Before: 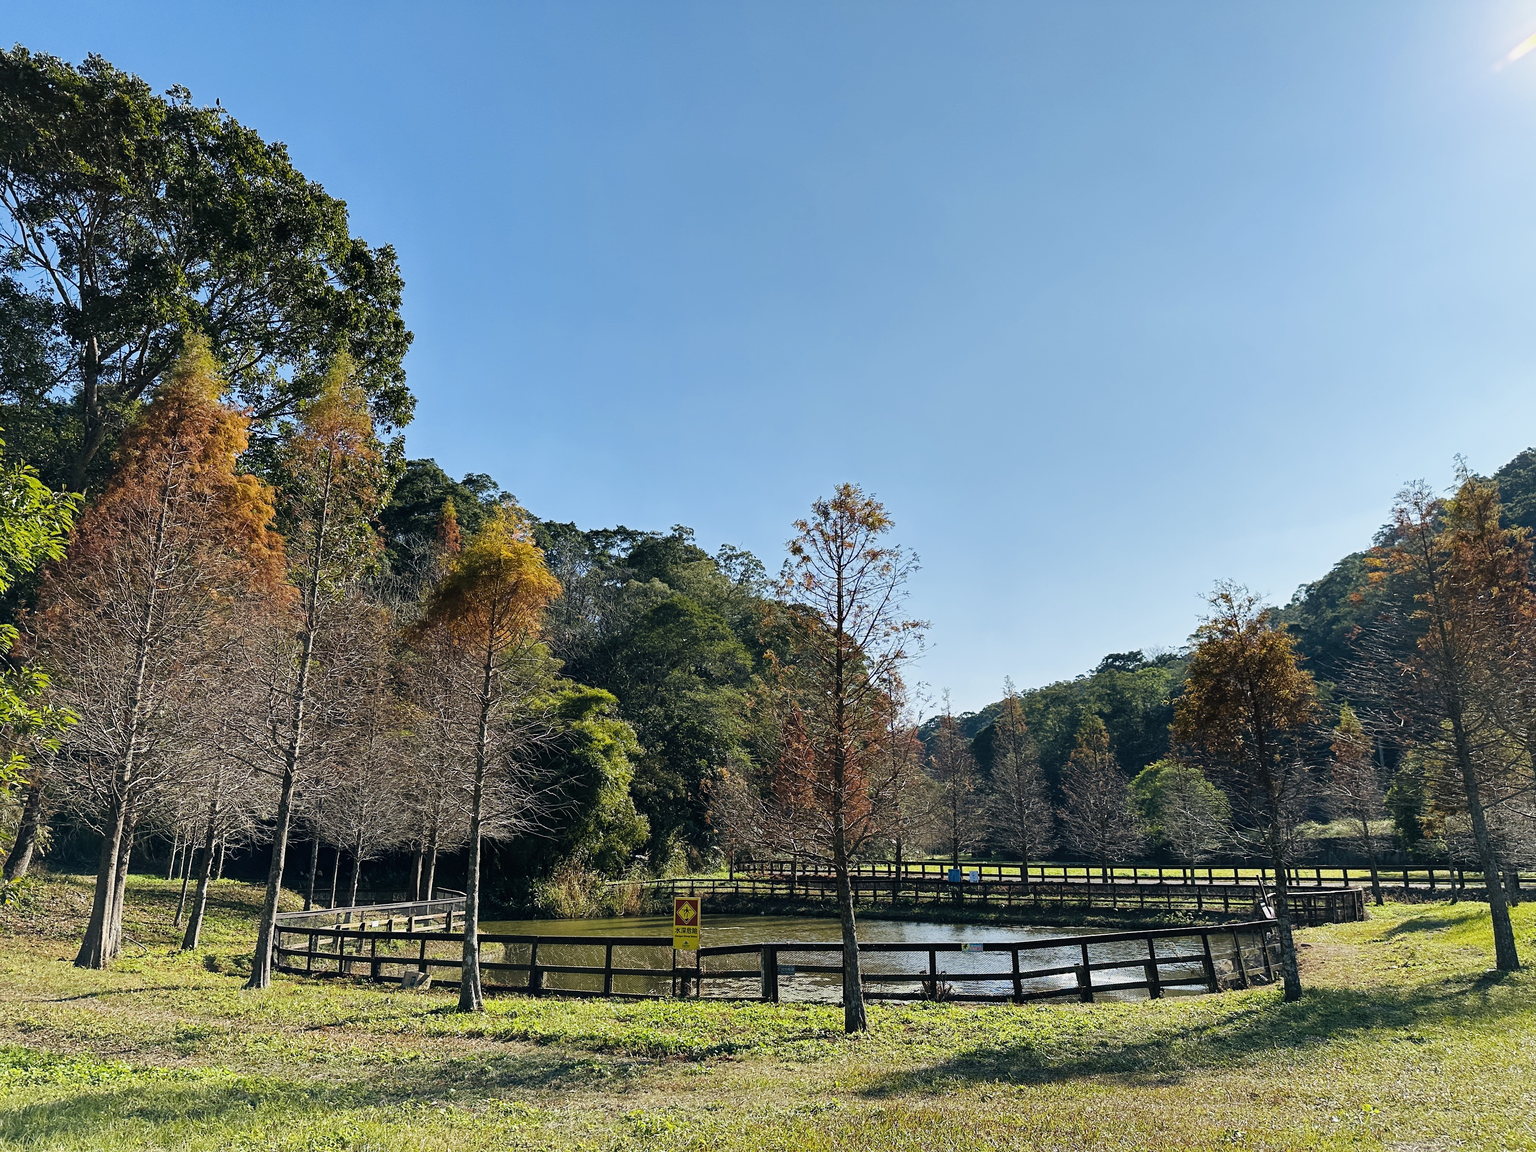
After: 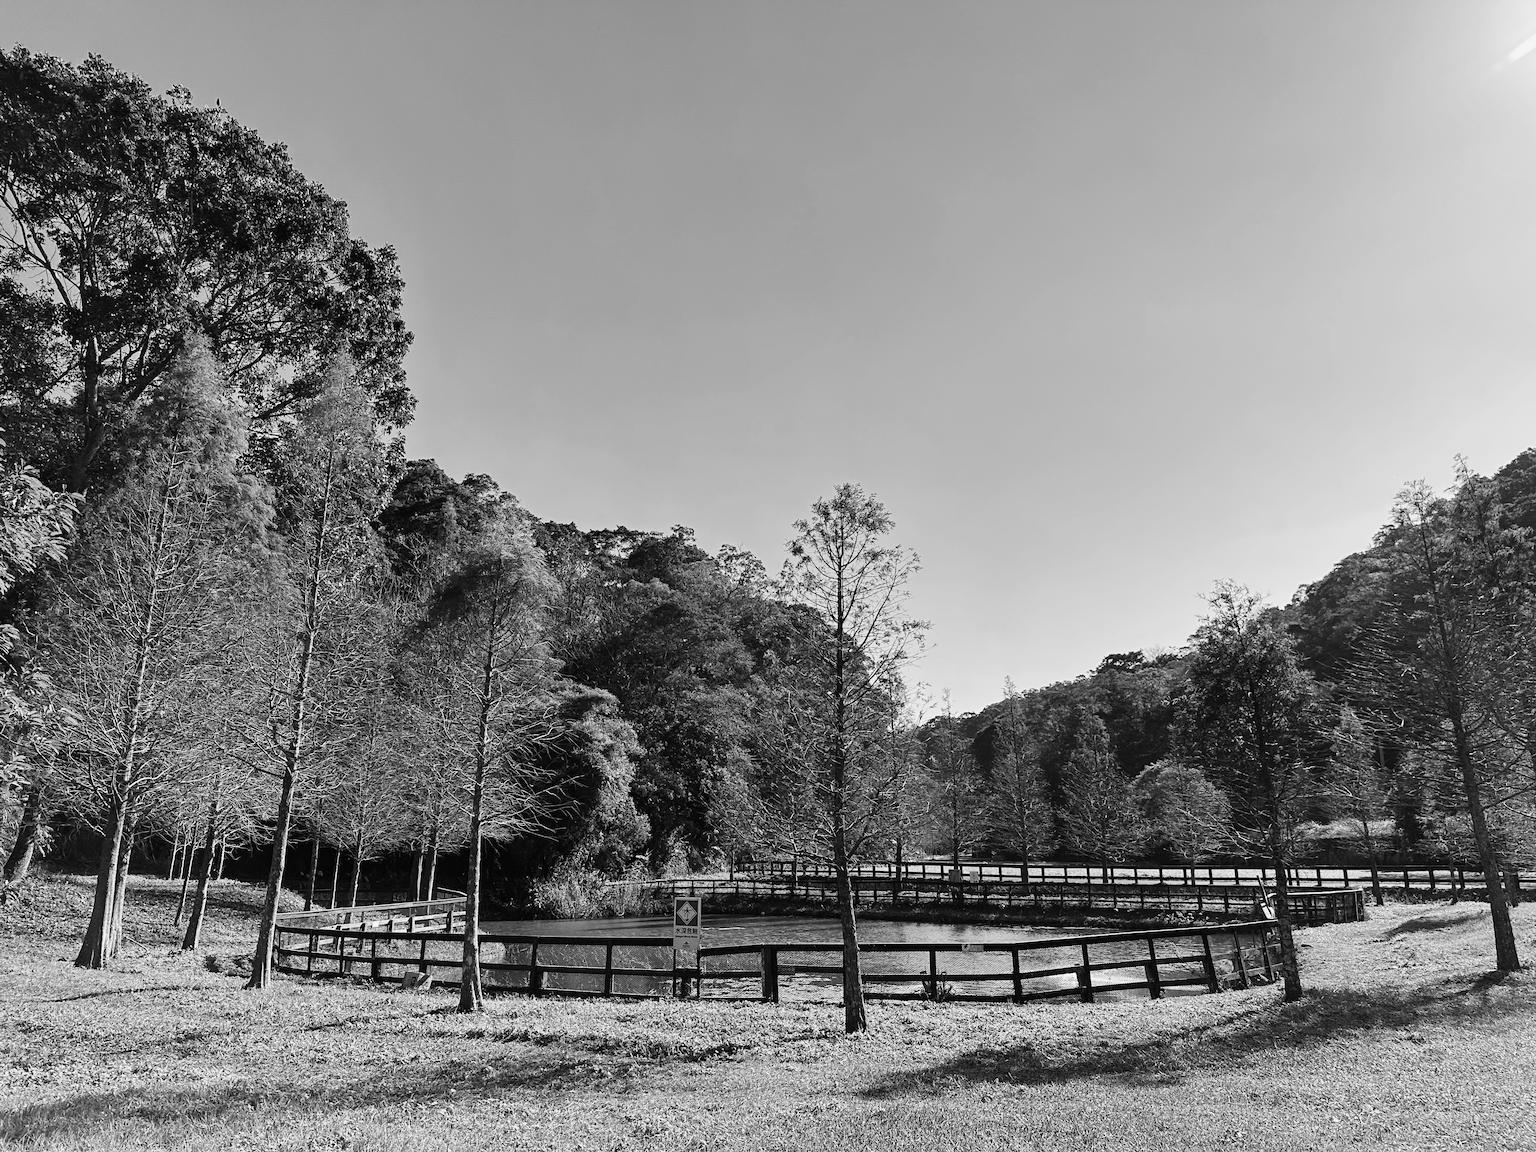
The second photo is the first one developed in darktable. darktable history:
monochrome: on, module defaults
contrast brightness saturation: contrast 0.1, saturation -0.3
